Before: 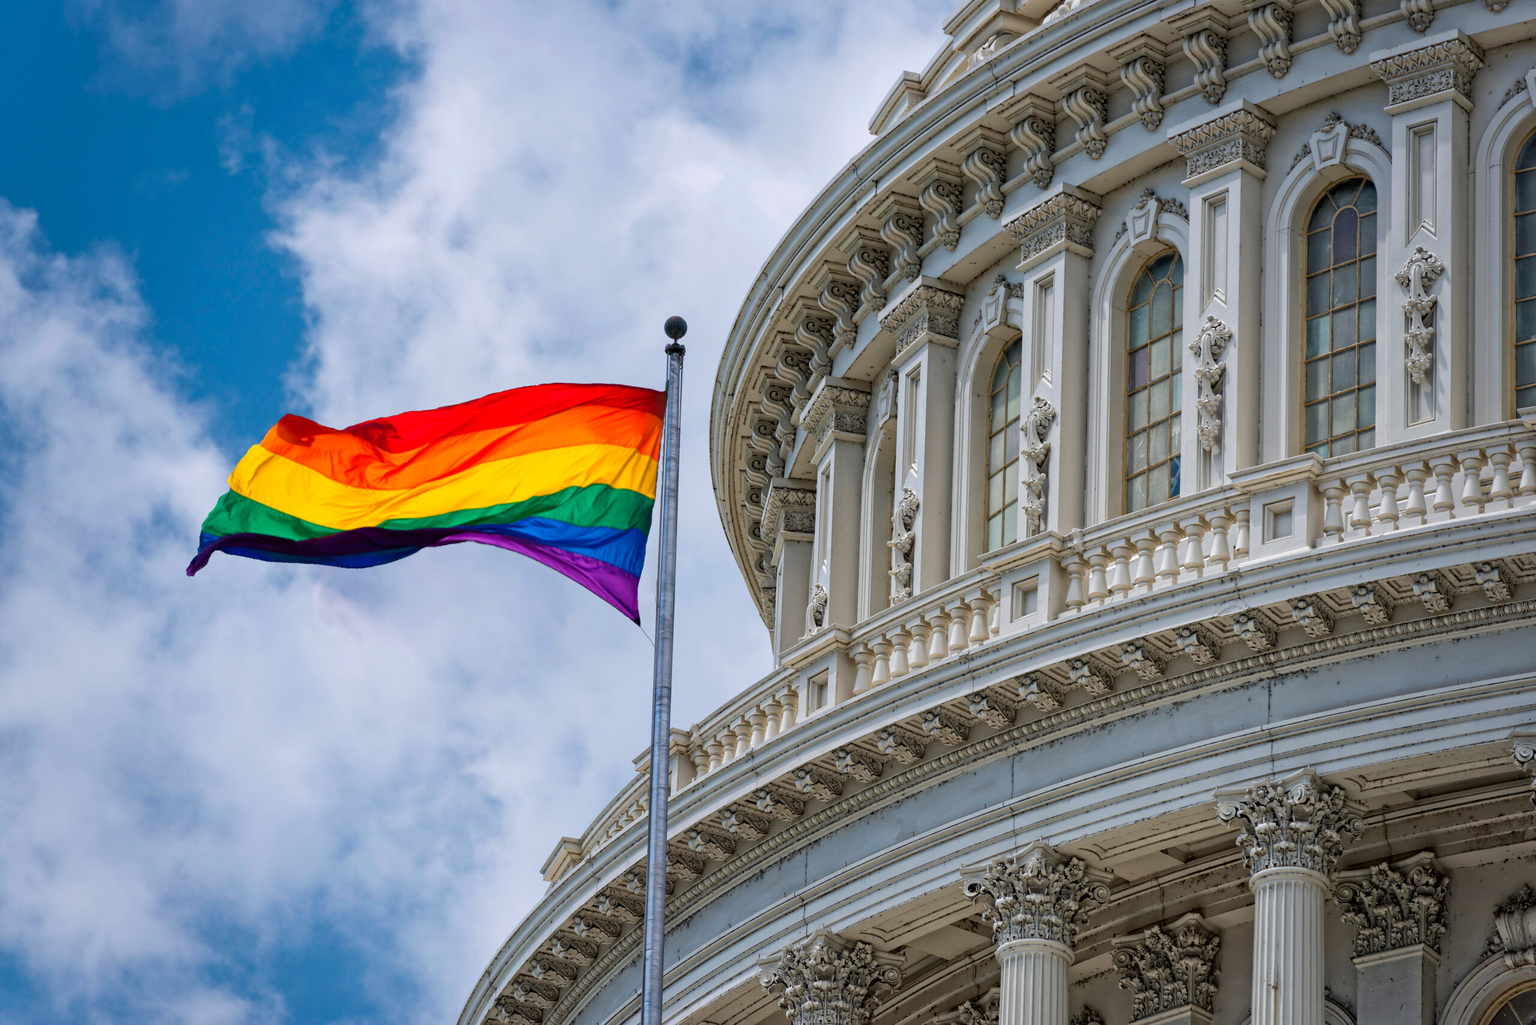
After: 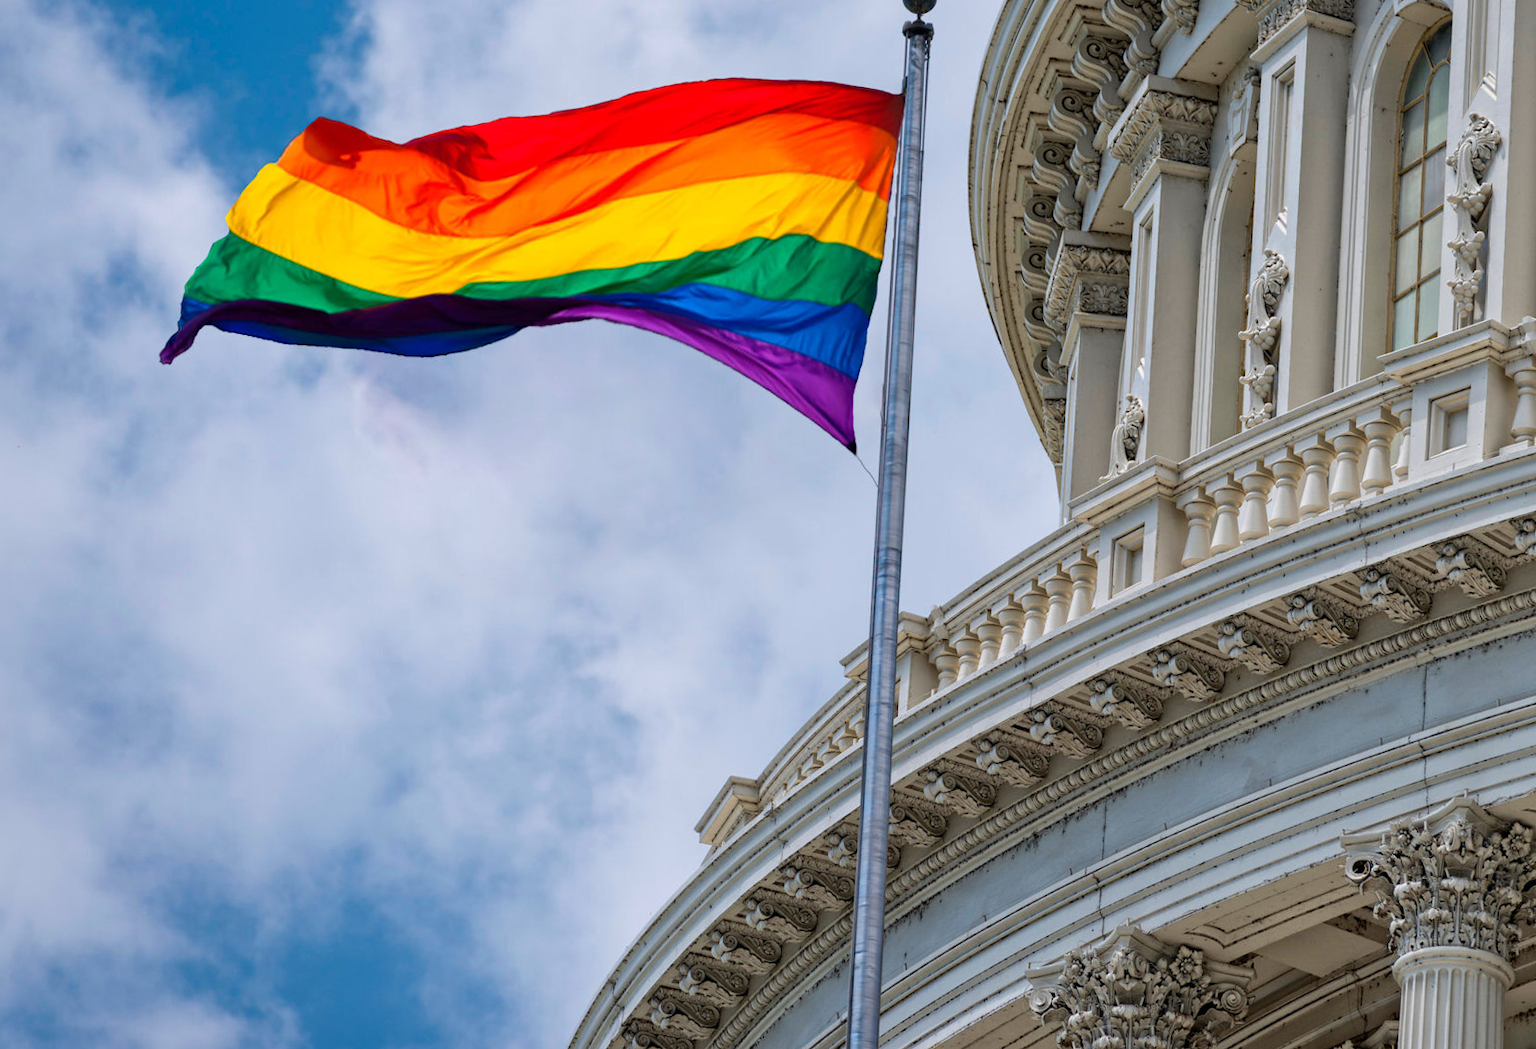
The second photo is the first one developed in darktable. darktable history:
crop and rotate: angle -1.11°, left 4.039%, top 31.511%, right 29.073%
